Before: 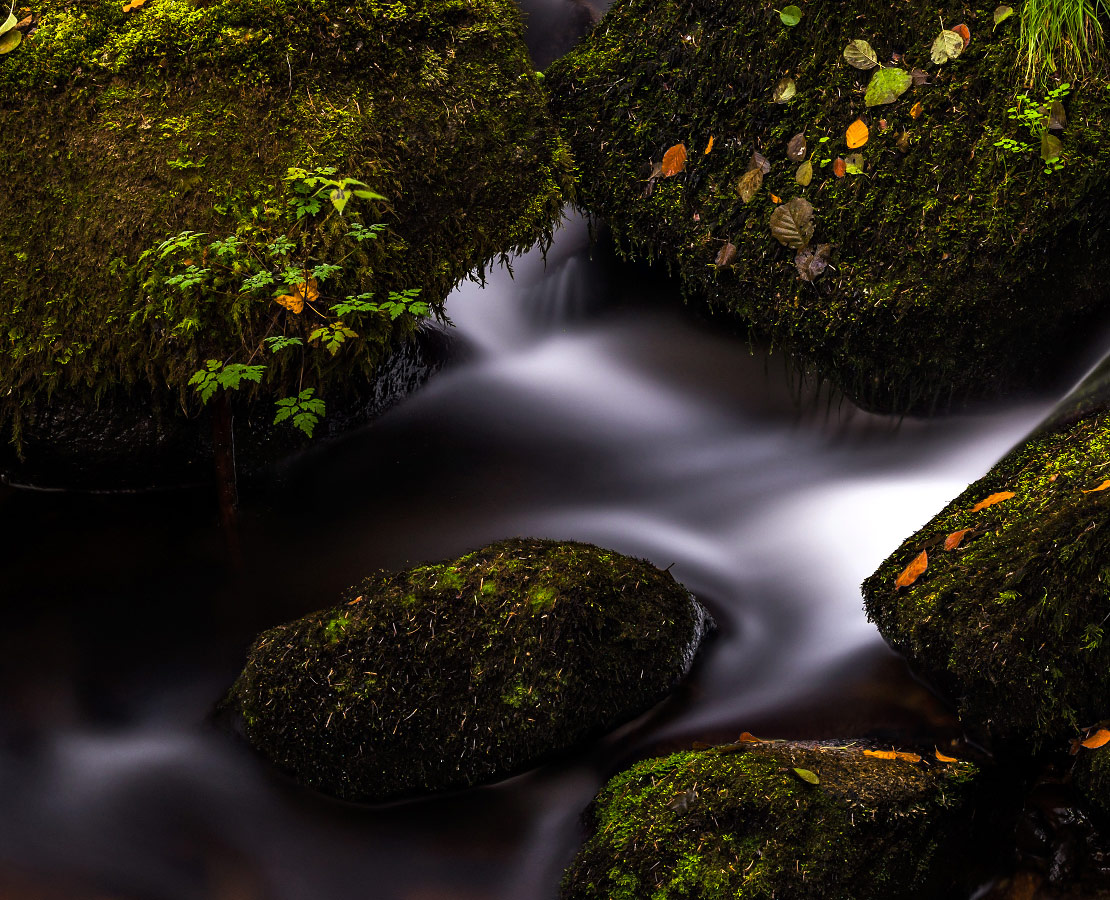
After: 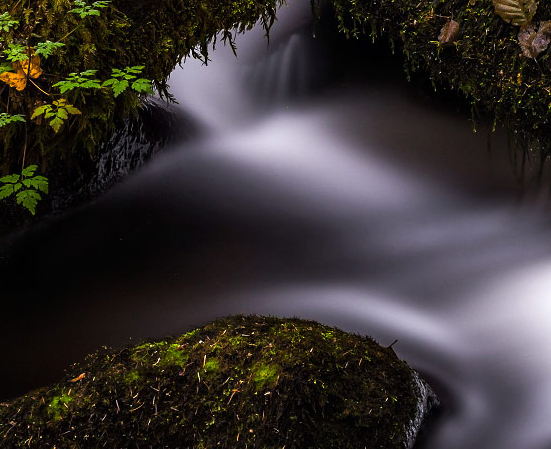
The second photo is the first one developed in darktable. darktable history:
crop: left 24.975%, top 24.861%, right 25.345%, bottom 25.236%
